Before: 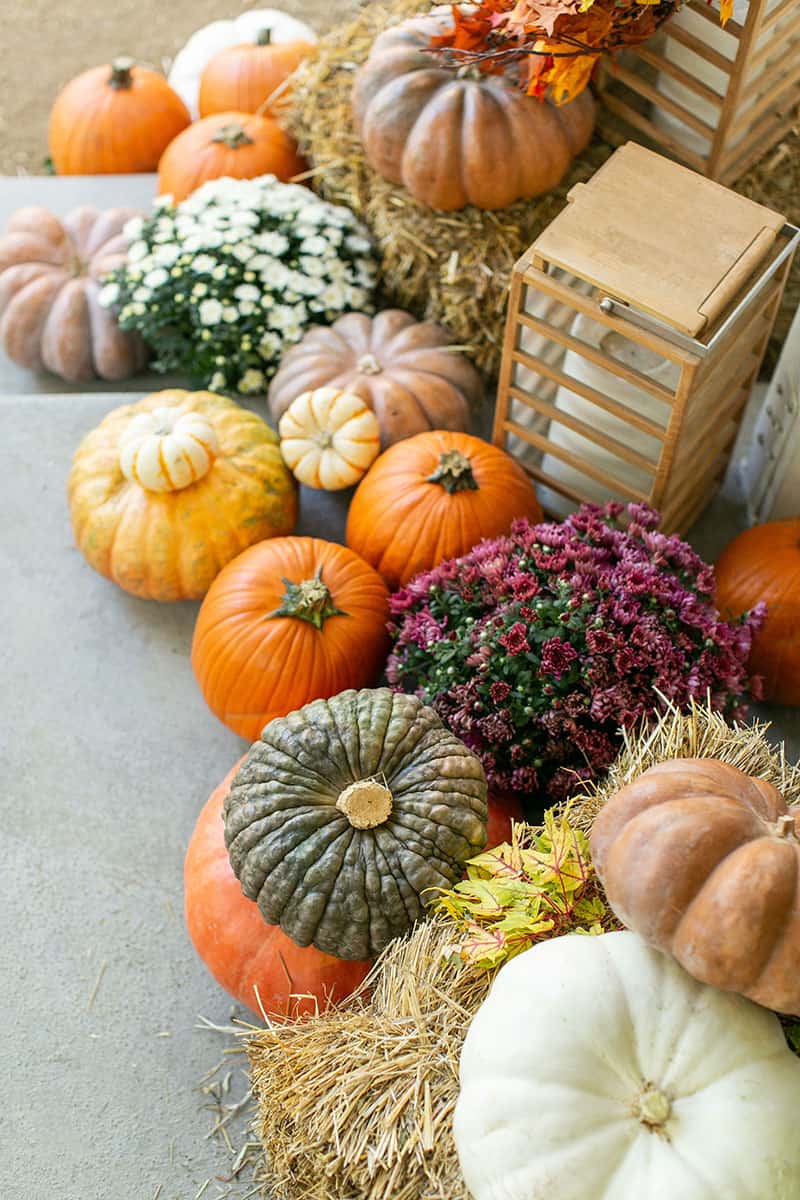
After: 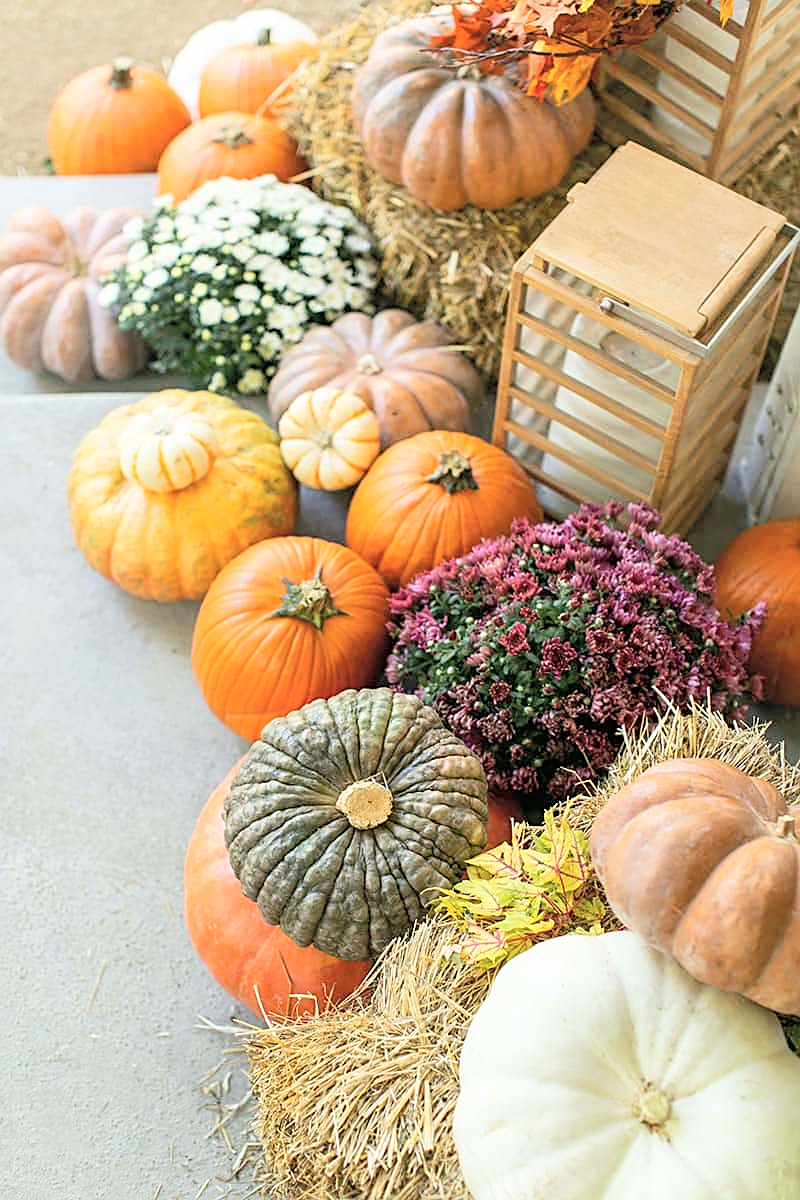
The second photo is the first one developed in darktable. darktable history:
tone curve: curves: ch0 [(0, 0) (0.003, 0.013) (0.011, 0.017) (0.025, 0.035) (0.044, 0.093) (0.069, 0.146) (0.1, 0.179) (0.136, 0.243) (0.177, 0.294) (0.224, 0.332) (0.277, 0.412) (0.335, 0.454) (0.399, 0.531) (0.468, 0.611) (0.543, 0.669) (0.623, 0.738) (0.709, 0.823) (0.801, 0.881) (0.898, 0.951) (1, 1)], color space Lab, independent channels, preserve colors none
sharpen: on, module defaults
